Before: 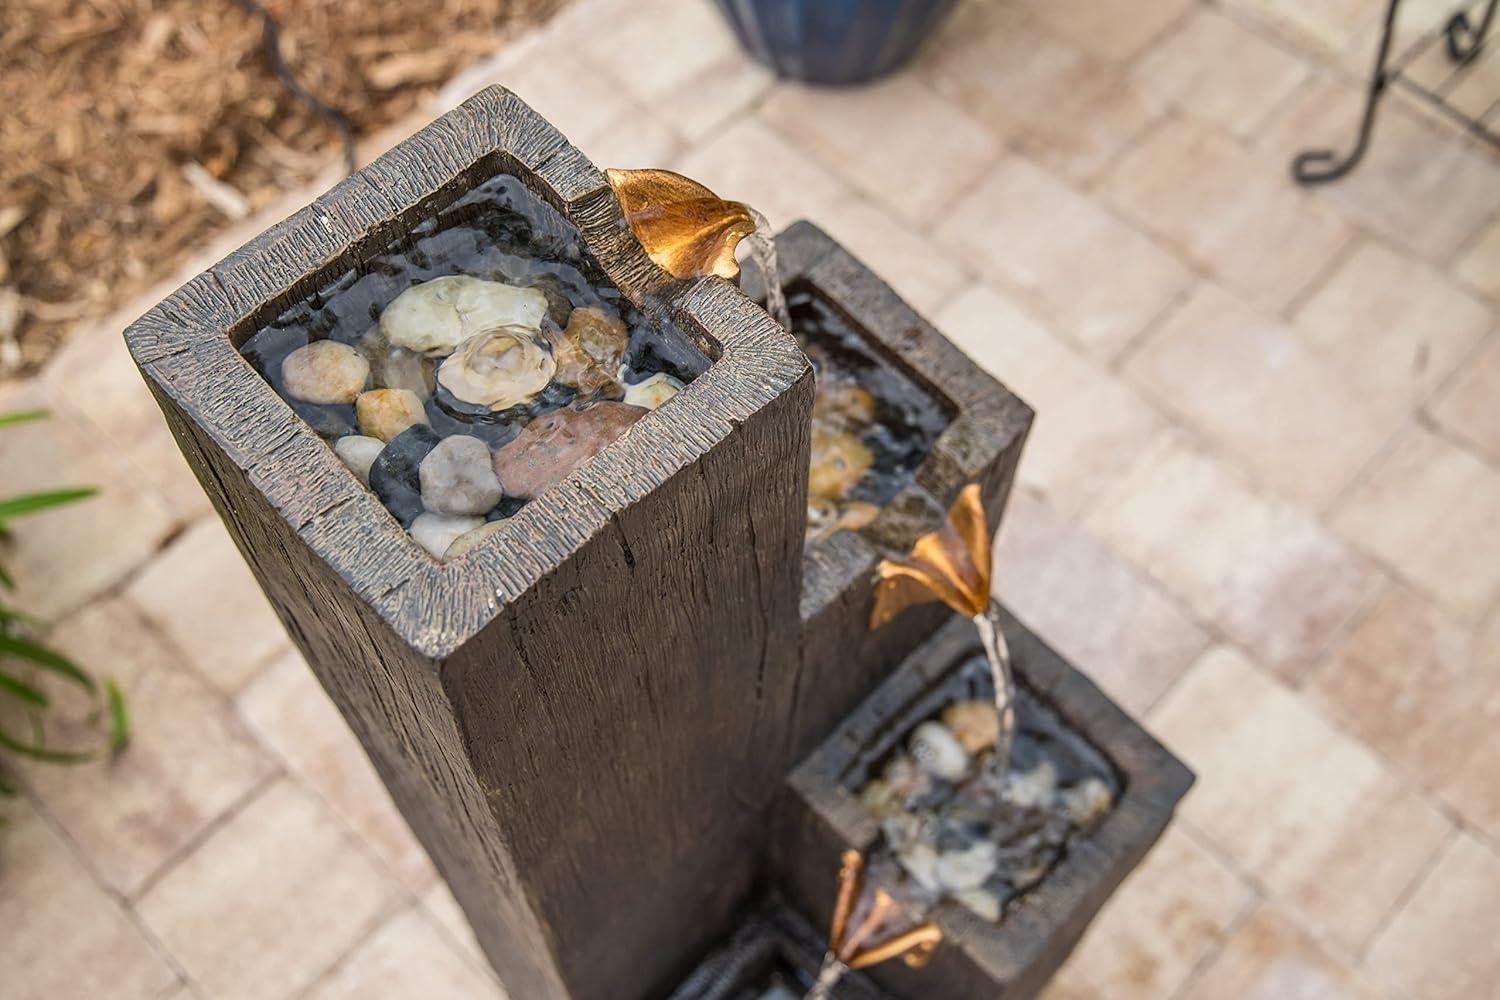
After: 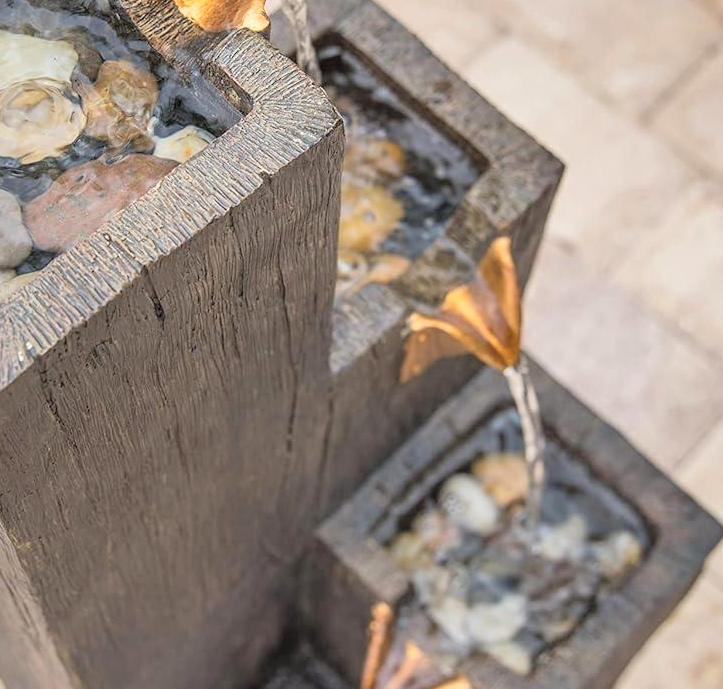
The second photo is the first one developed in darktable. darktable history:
contrast brightness saturation: brightness 0.274
shadows and highlights: soften with gaussian
crop: left 31.391%, top 24.779%, right 20.388%, bottom 6.258%
